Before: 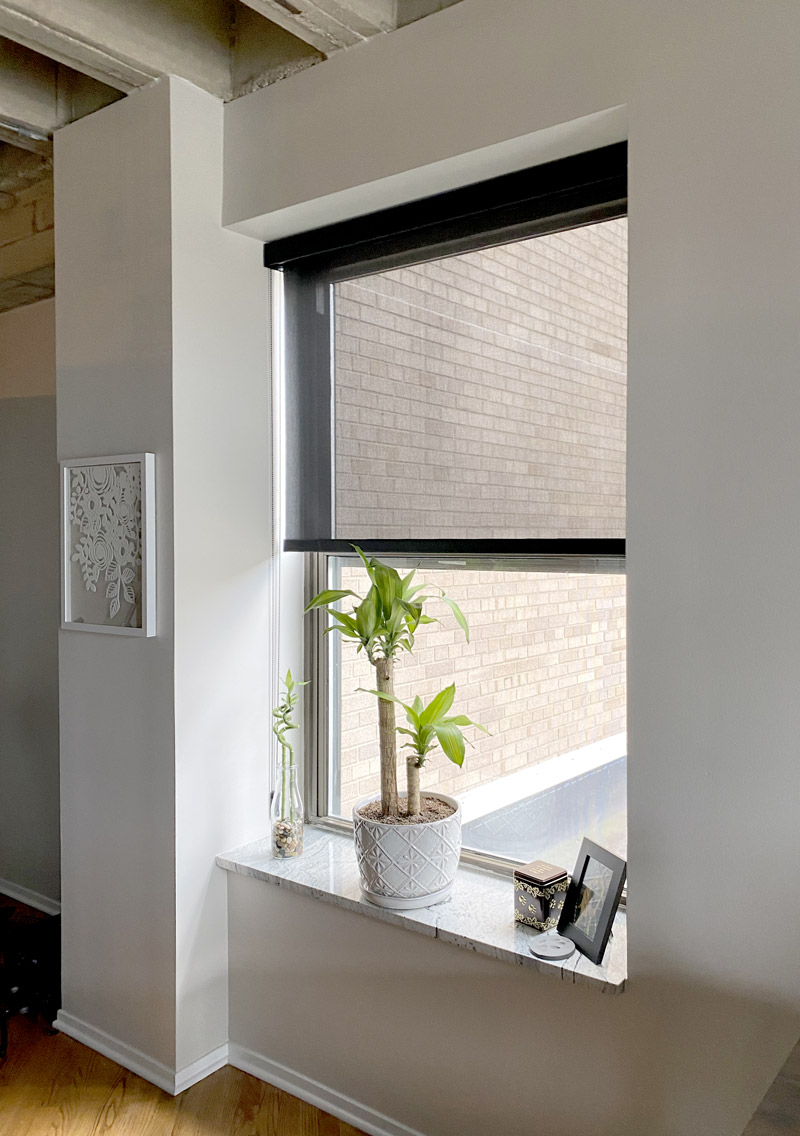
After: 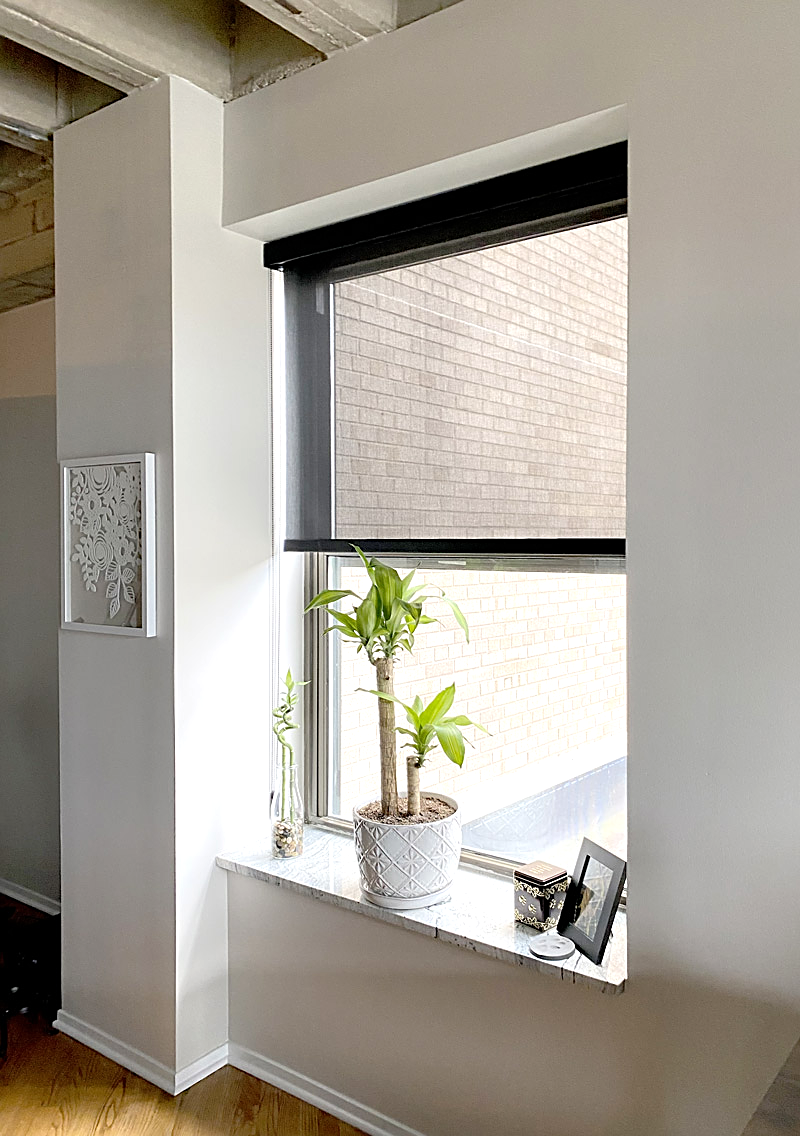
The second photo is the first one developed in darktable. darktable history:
sharpen: on, module defaults
tone equalizer: -8 EV -0.451 EV, -7 EV -0.395 EV, -6 EV -0.356 EV, -5 EV -0.217 EV, -3 EV 0.229 EV, -2 EV 0.324 EV, -1 EV 0.396 EV, +0 EV 0.405 EV
